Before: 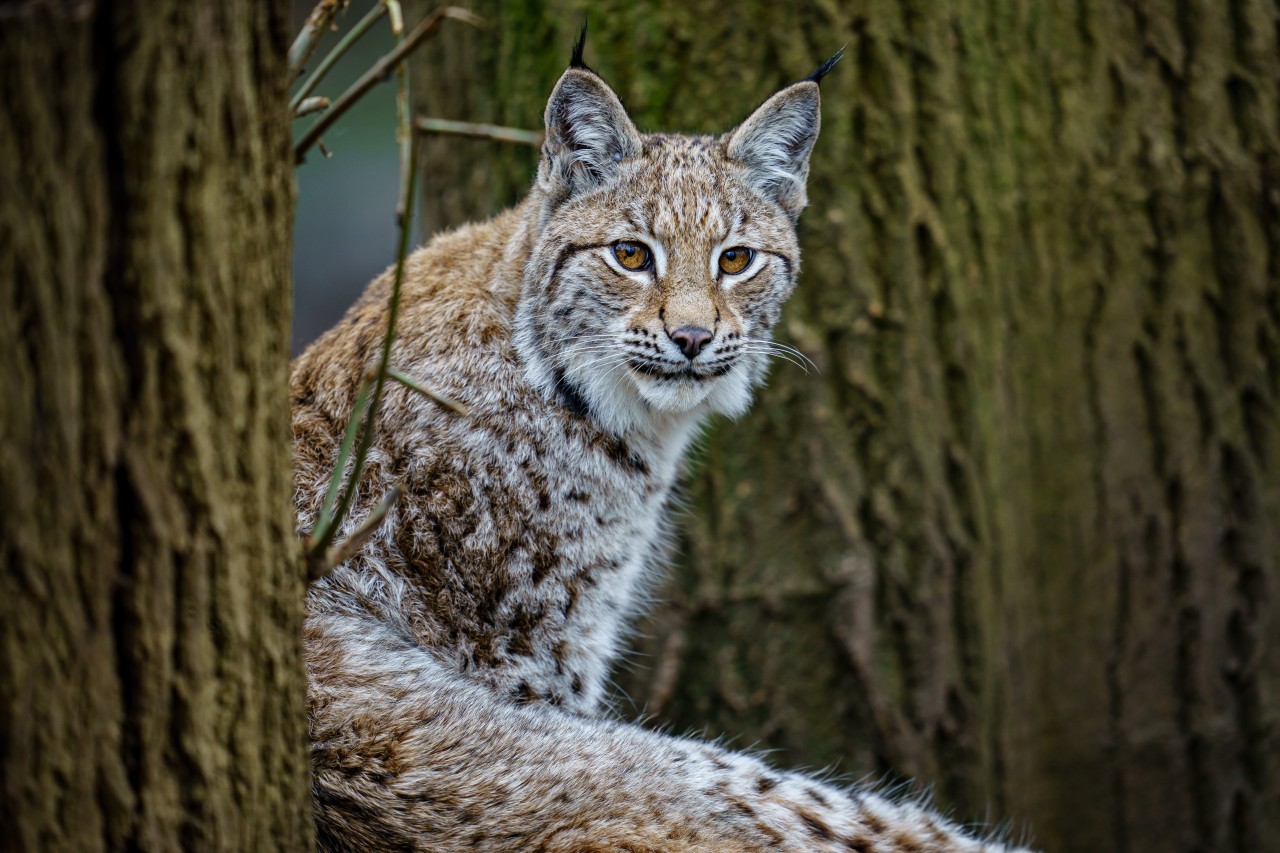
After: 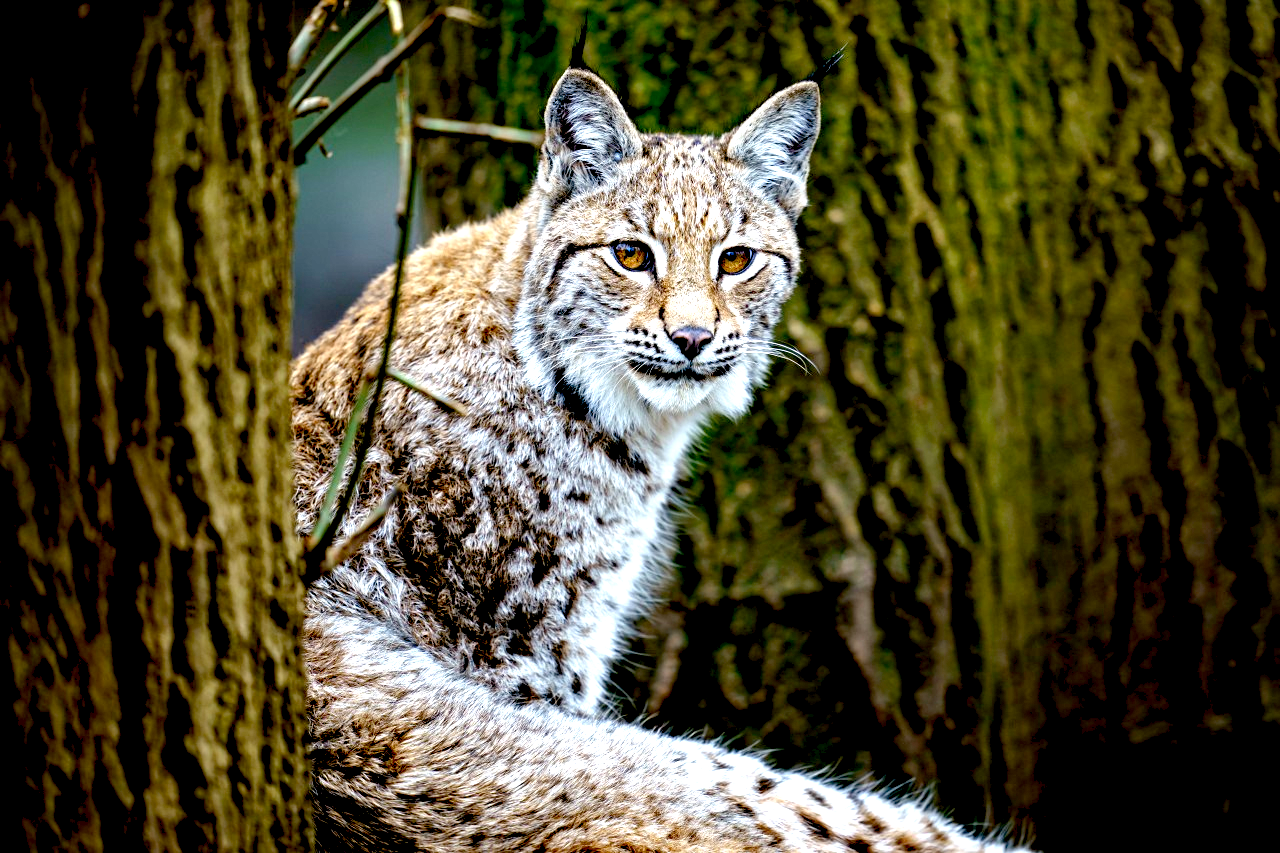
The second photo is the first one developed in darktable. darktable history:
exposure: black level correction 0.025, exposure 0.182 EV, compensate highlight preservation false
levels: levels [0, 0.374, 0.749]
